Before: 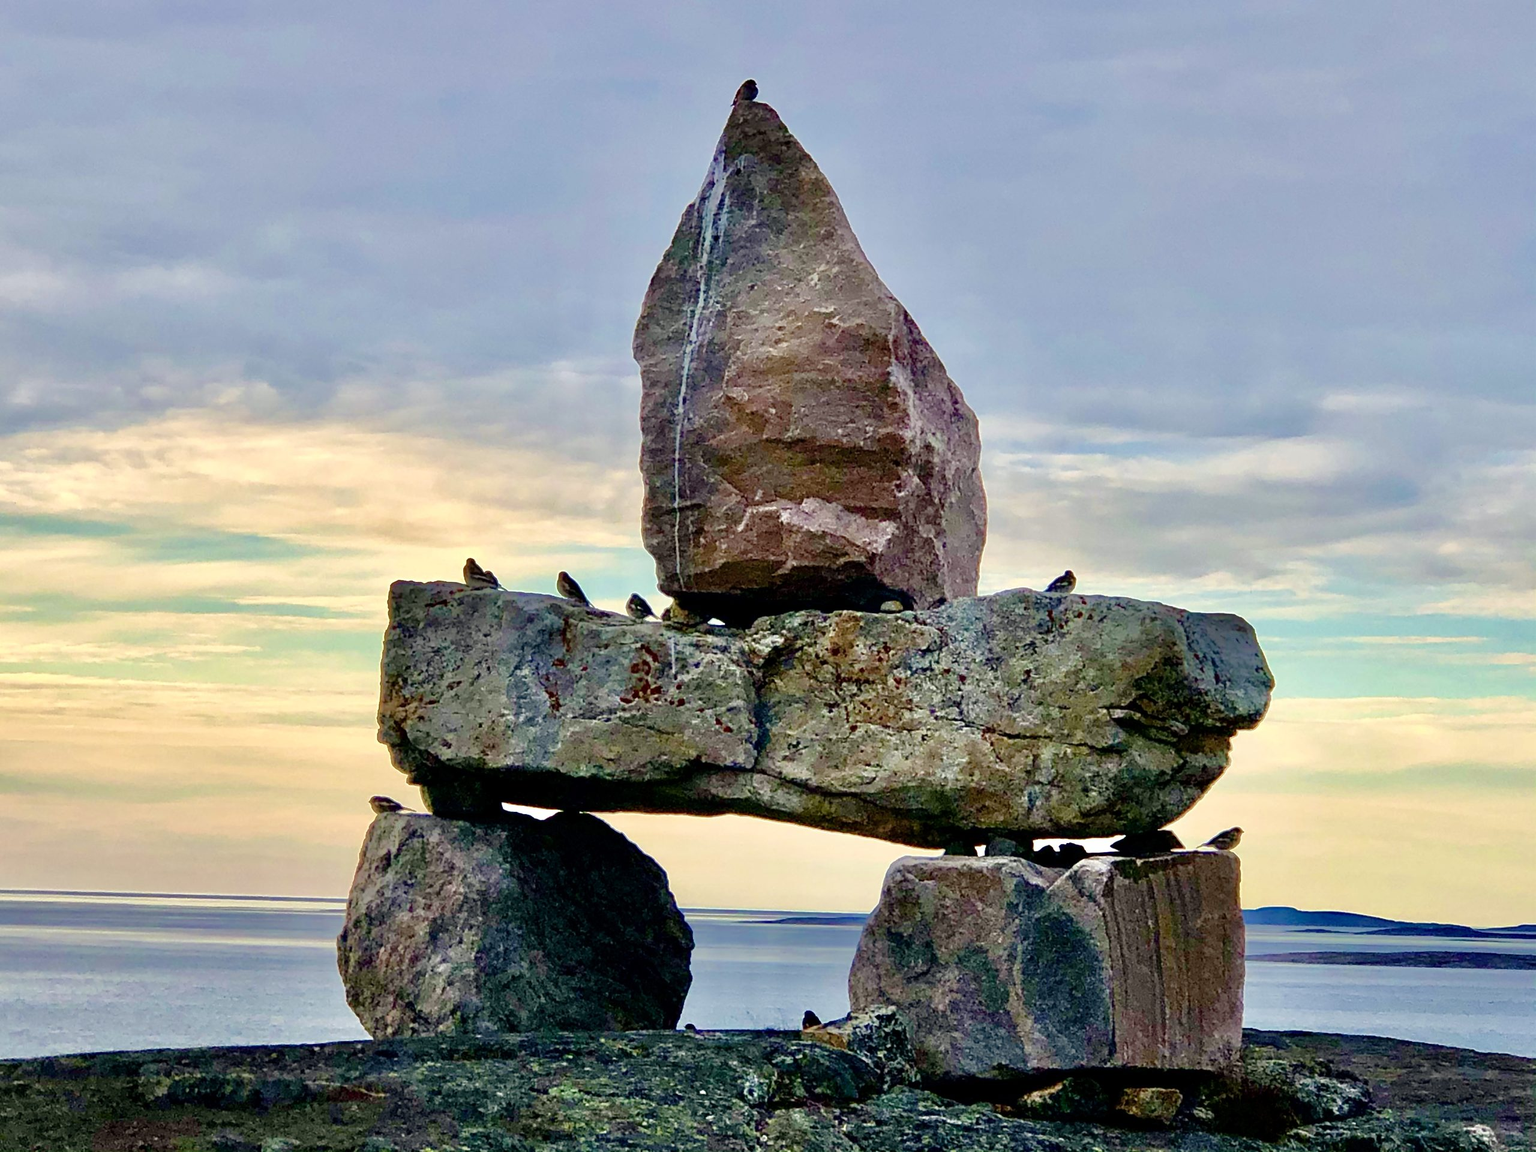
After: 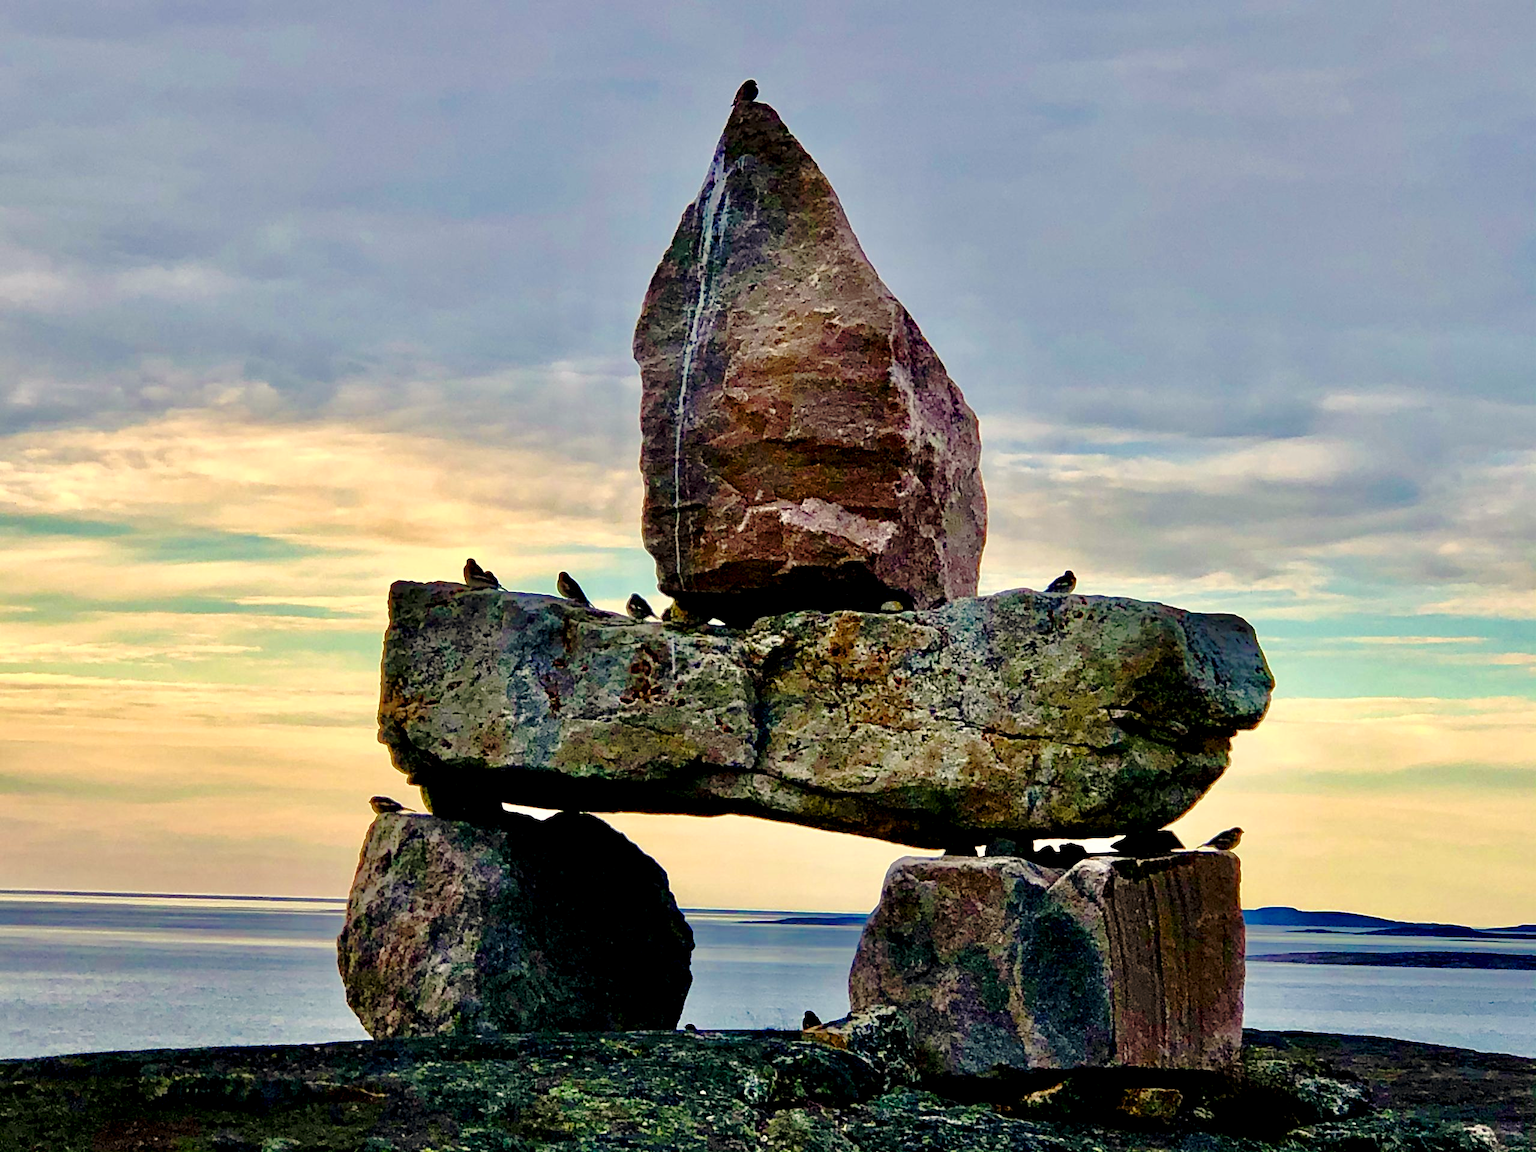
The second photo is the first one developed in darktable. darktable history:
white balance: red 1.045, blue 0.932
base curve: curves: ch0 [(0, 0) (0.073, 0.04) (0.157, 0.139) (0.492, 0.492) (0.758, 0.758) (1, 1)], preserve colors none
haze removal: compatibility mode true, adaptive false
exposure: black level correction 0.012, compensate highlight preservation false
